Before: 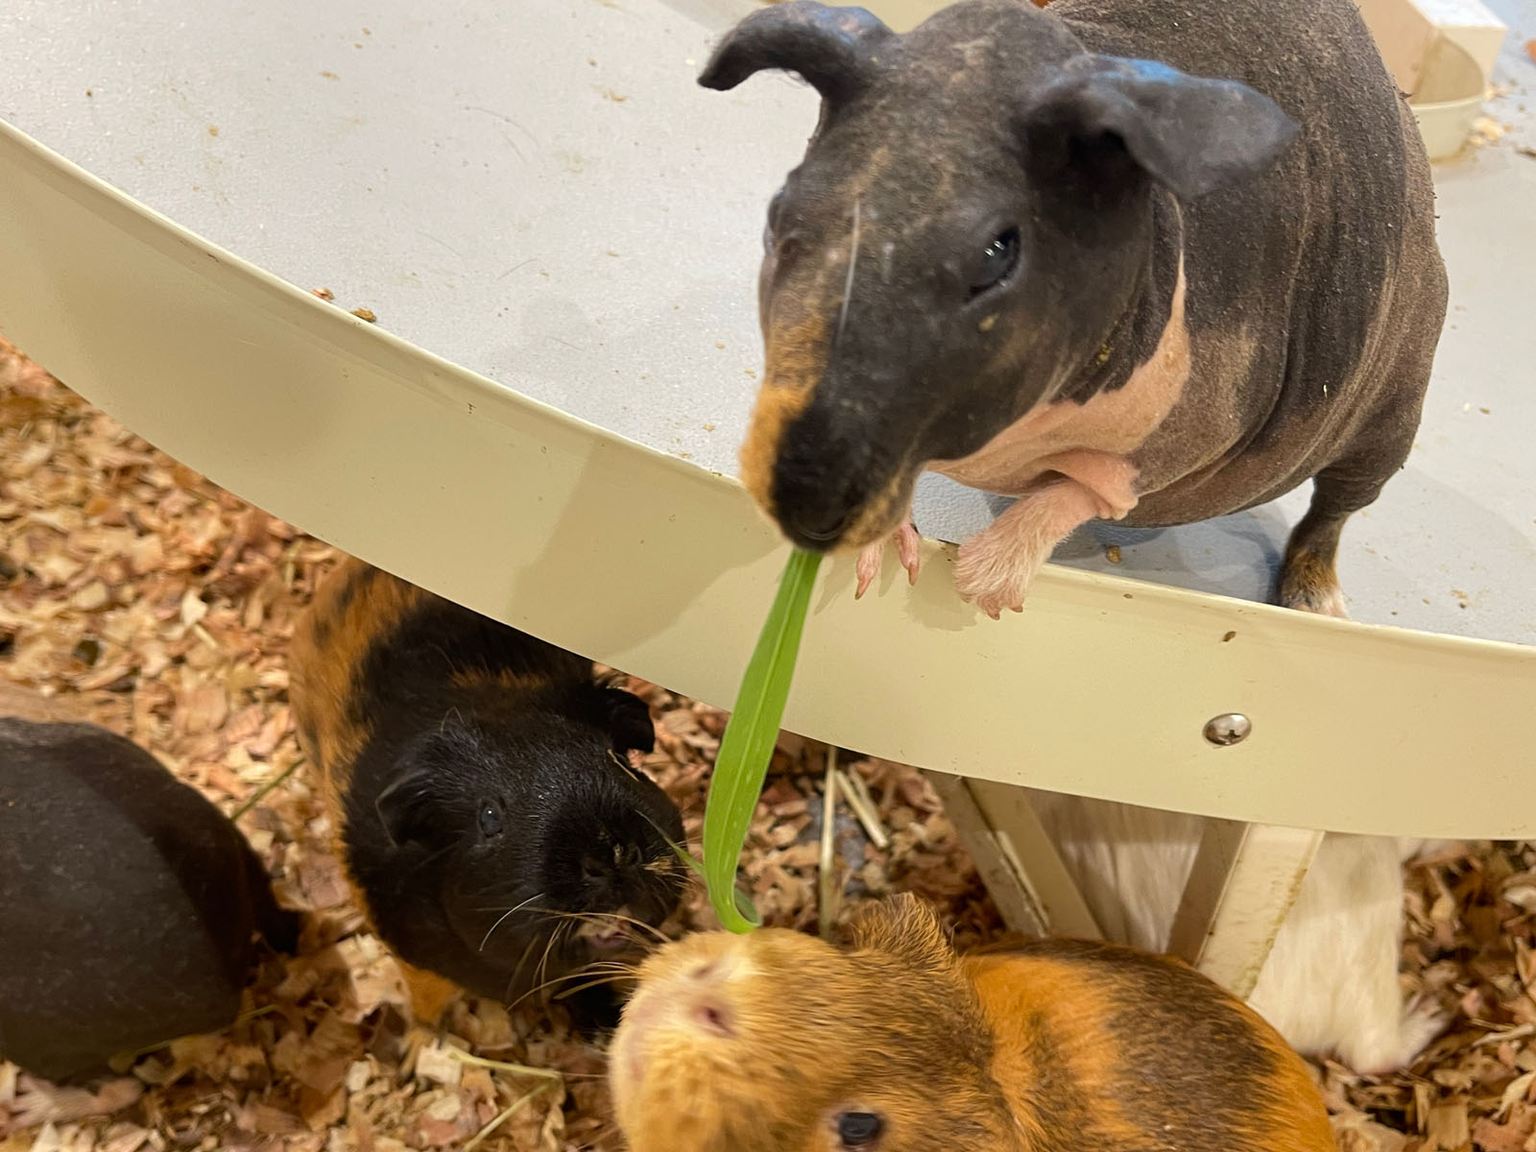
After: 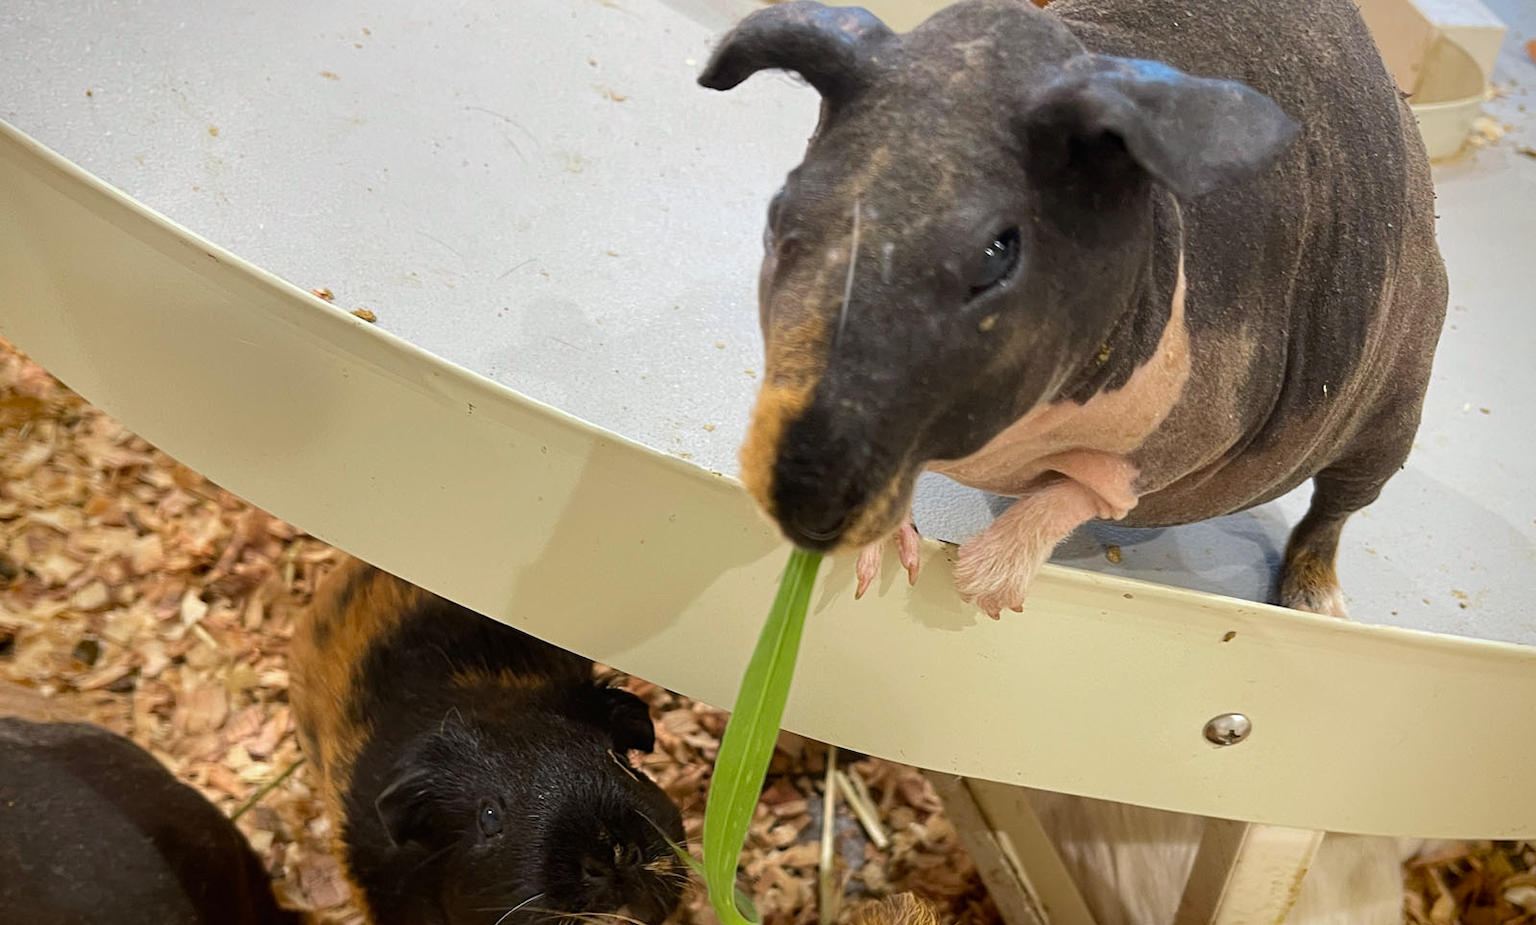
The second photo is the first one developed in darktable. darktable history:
crop: bottom 19.644%
vignetting: fall-off start 88.53%, fall-off radius 44.2%, saturation 0.376, width/height ratio 1.161
white balance: red 0.974, blue 1.044
